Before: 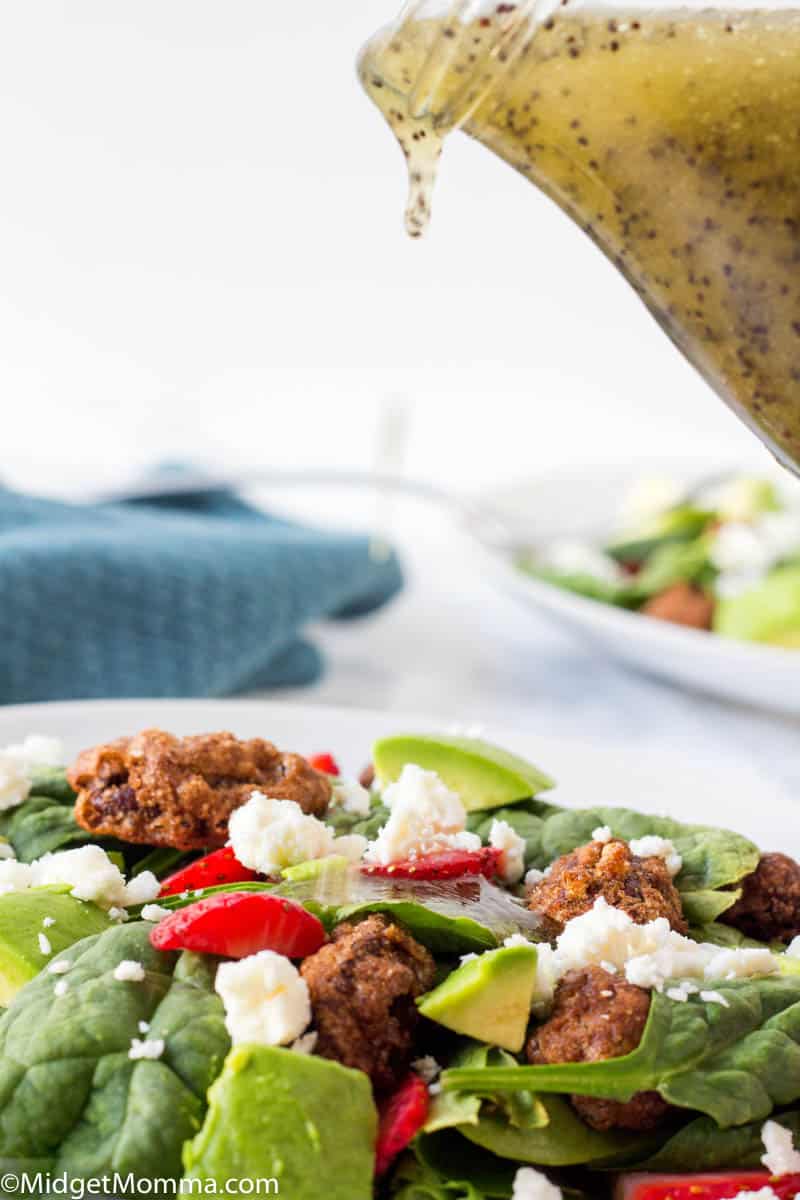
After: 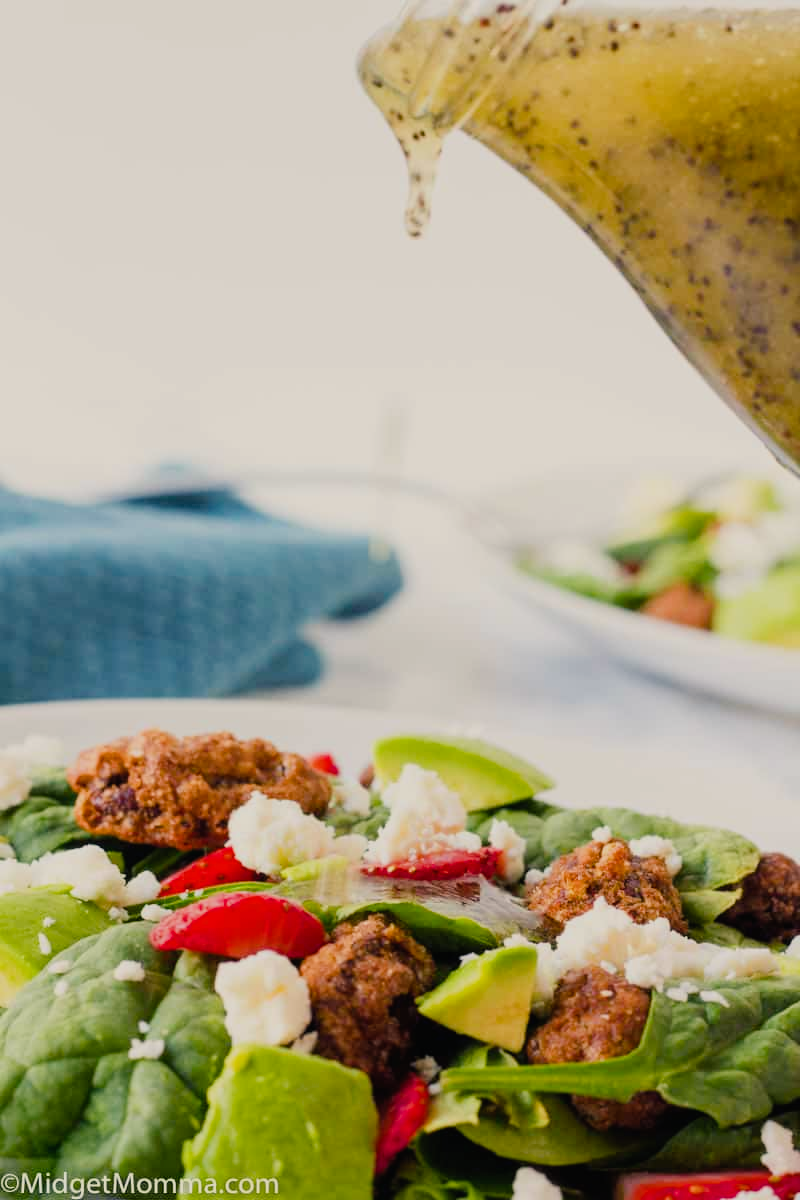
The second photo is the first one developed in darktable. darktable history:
exposure: exposure -0.064 EV, compensate highlight preservation false
filmic rgb: hardness 4.17
color balance rgb: shadows lift › chroma 2%, shadows lift › hue 219.6°, power › hue 313.2°, highlights gain › chroma 3%, highlights gain › hue 75.6°, global offset › luminance 0.5%, perceptual saturation grading › global saturation 15.33%, perceptual saturation grading › highlights -19.33%, perceptual saturation grading › shadows 20%, global vibrance 20%
